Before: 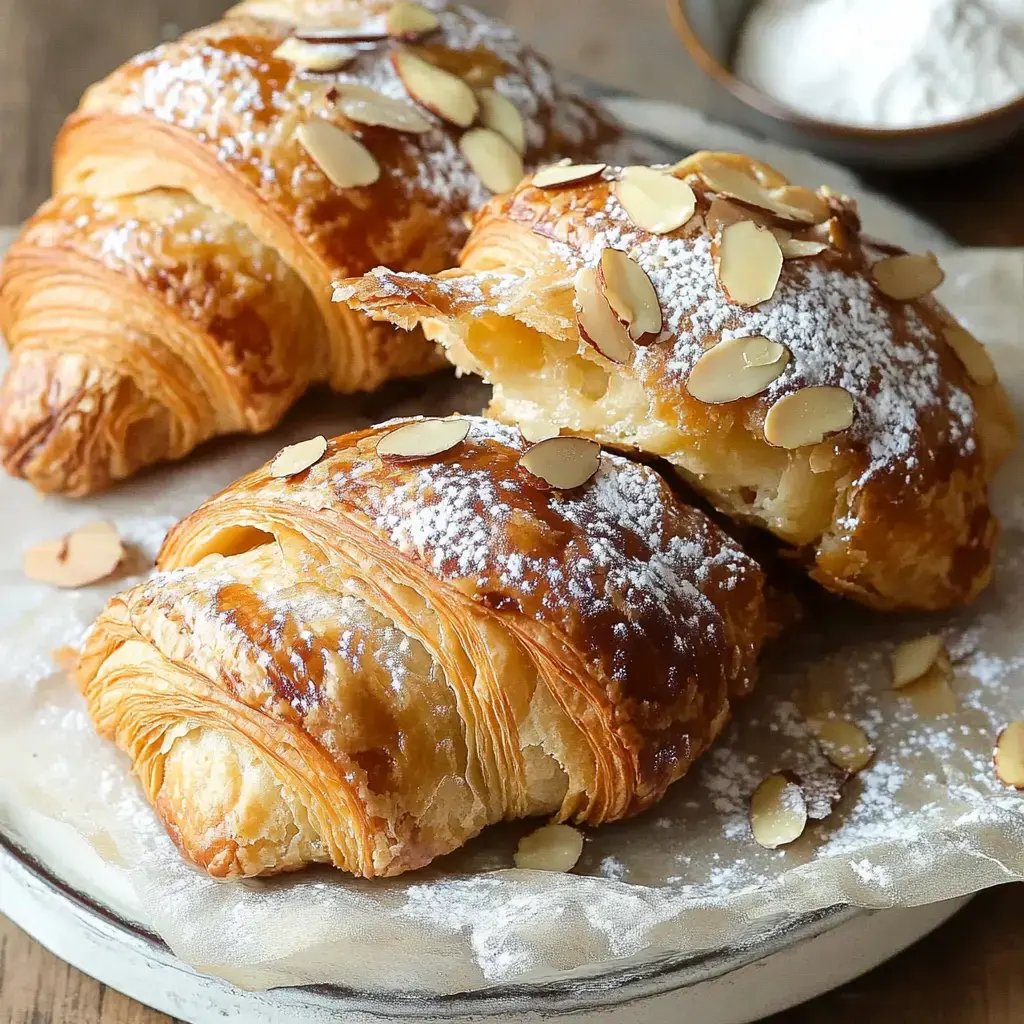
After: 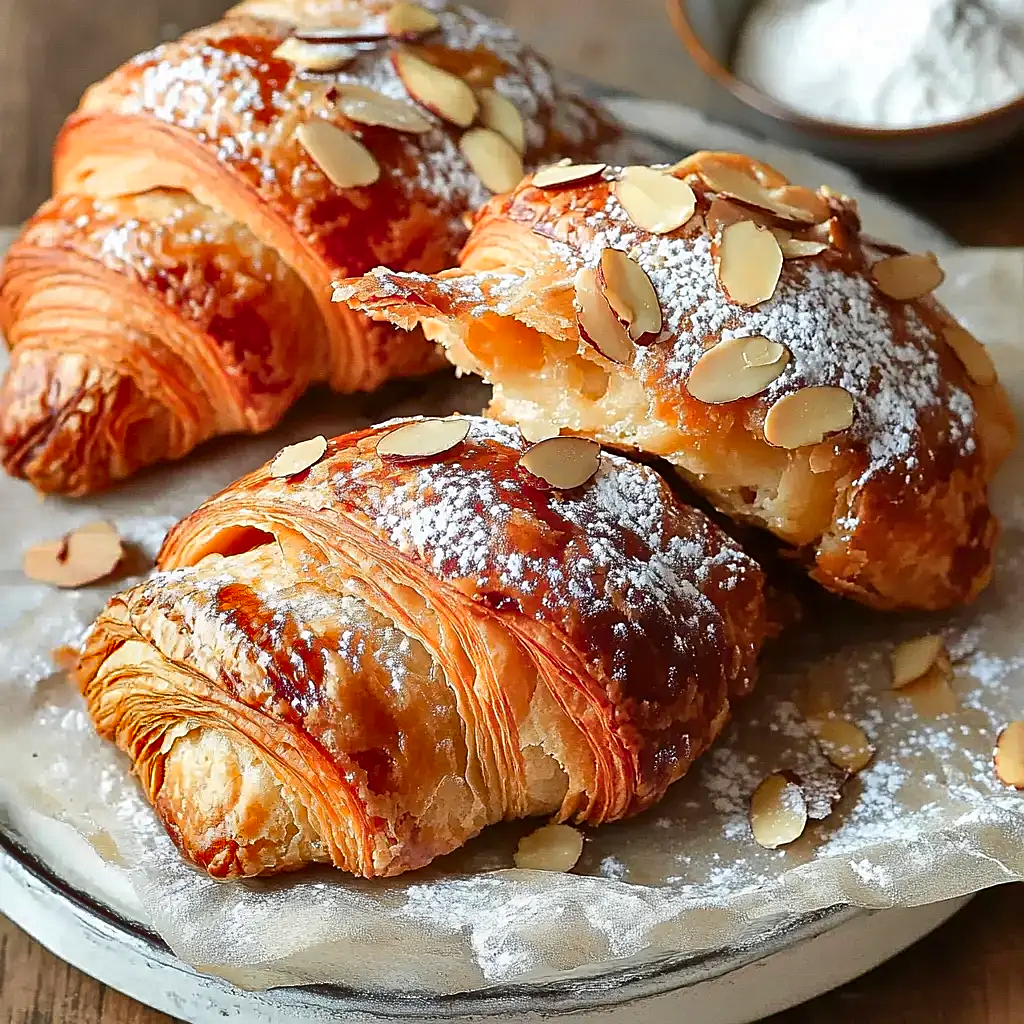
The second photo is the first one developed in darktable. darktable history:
contrast brightness saturation: saturation 0.134
color zones: curves: ch1 [(0.263, 0.53) (0.376, 0.287) (0.487, 0.512) (0.748, 0.547) (1, 0.513)]; ch2 [(0.262, 0.45) (0.751, 0.477)]
sharpen: on, module defaults
shadows and highlights: radius 109.09, shadows 41.37, highlights -72.92, low approximation 0.01, soften with gaussian
